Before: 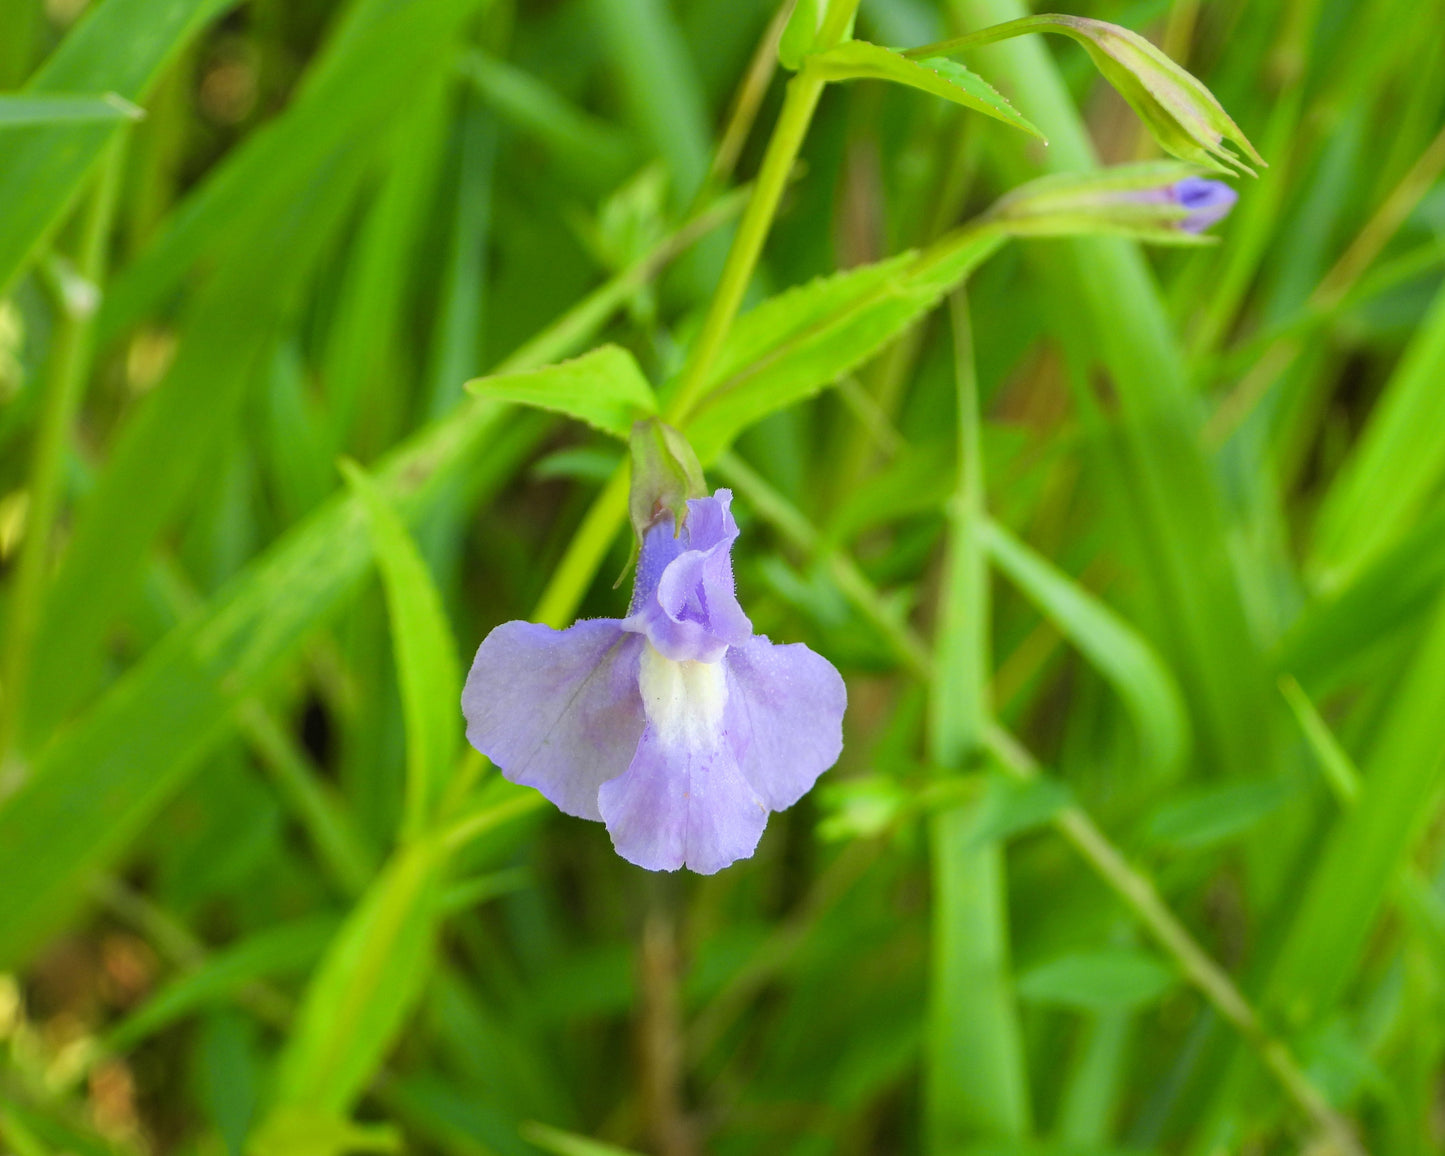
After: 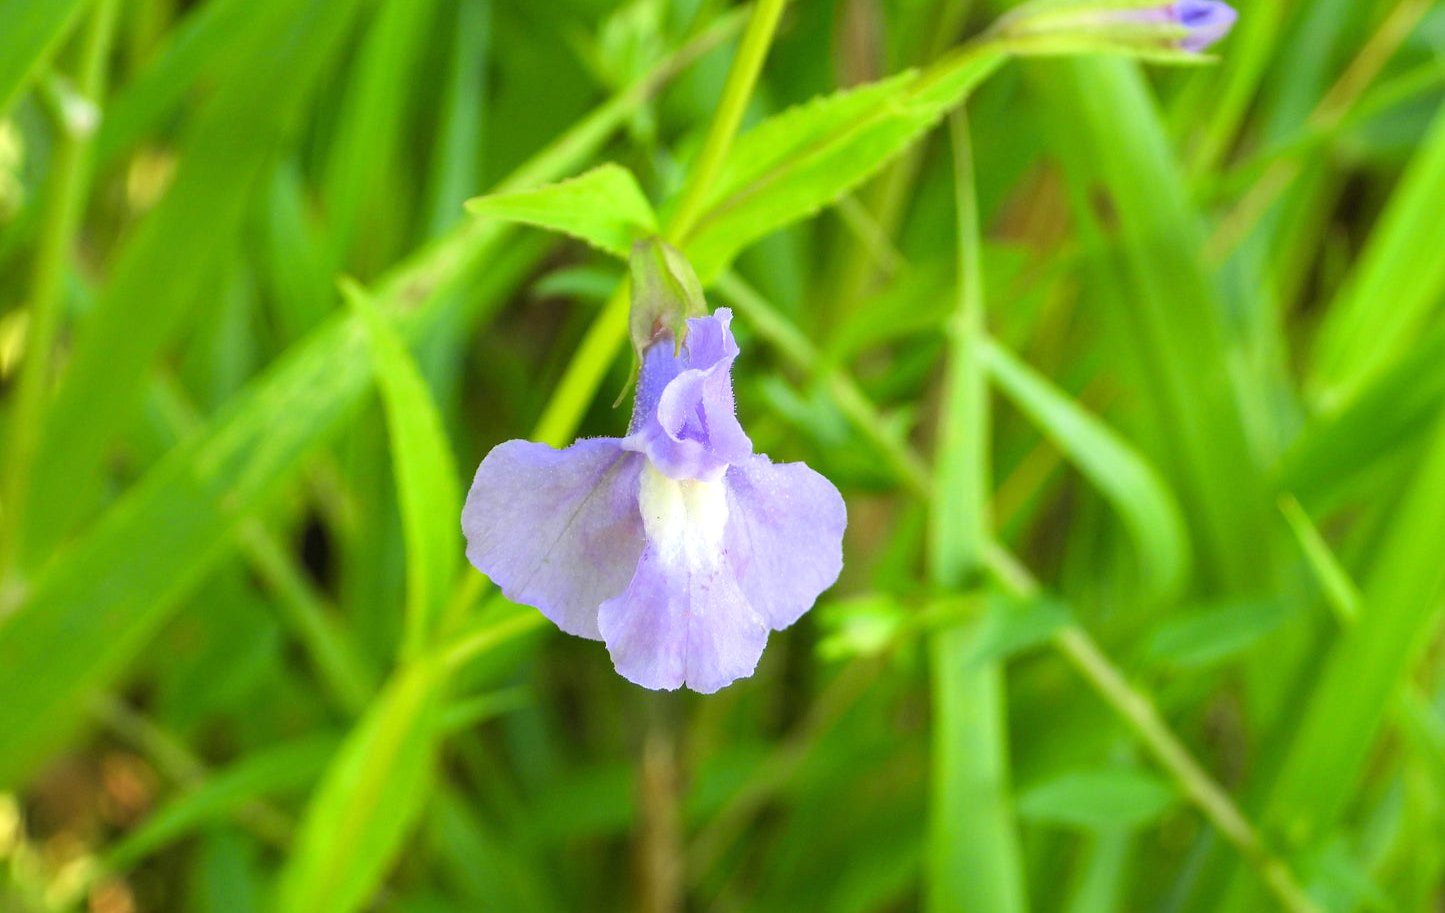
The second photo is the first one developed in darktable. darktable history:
exposure: exposure 0.372 EV, compensate exposure bias true, compensate highlight preservation false
crop and rotate: top 15.698%, bottom 5.315%
